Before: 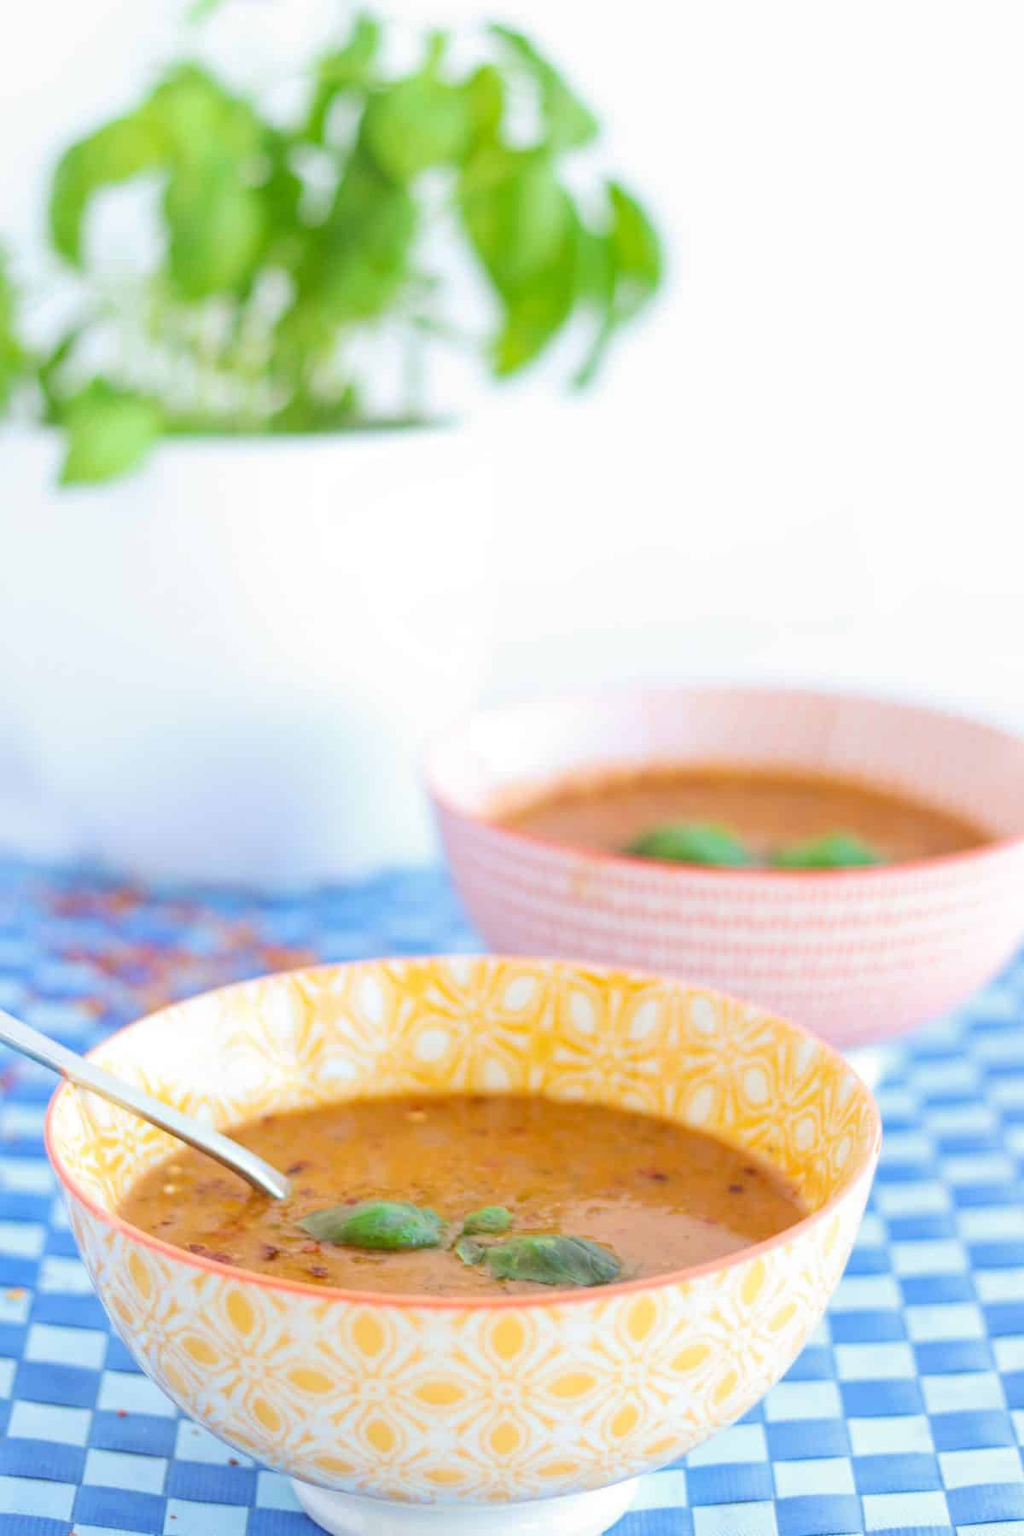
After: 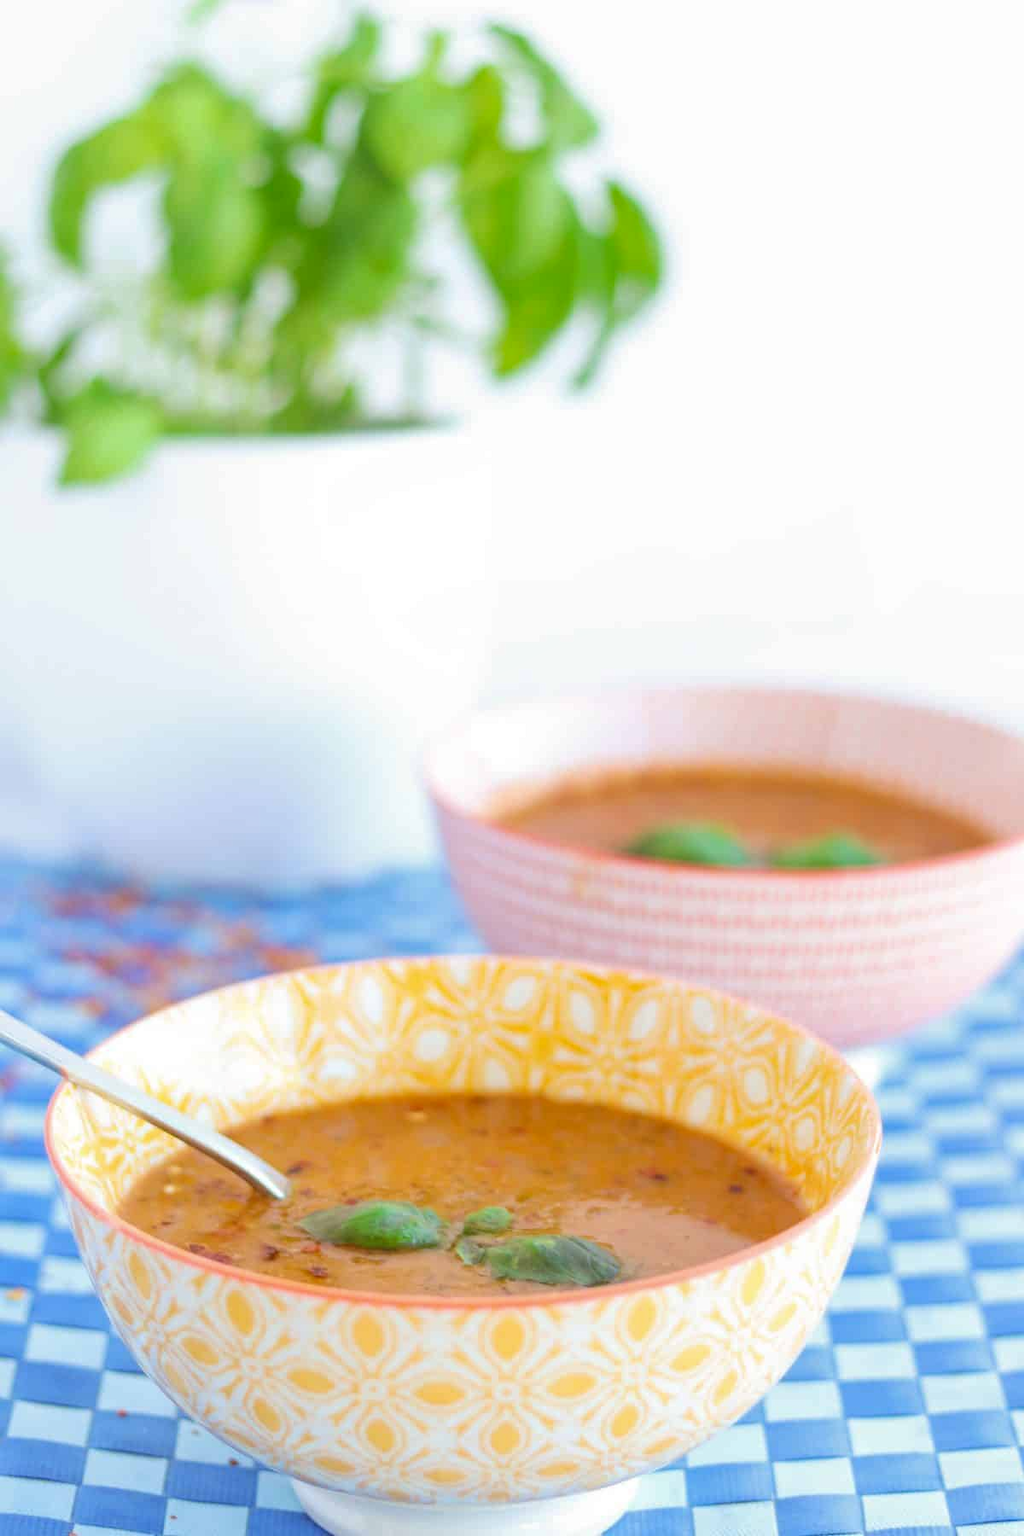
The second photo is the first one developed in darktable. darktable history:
shadows and highlights: shadows 25, highlights -25
white balance: red 1, blue 1
